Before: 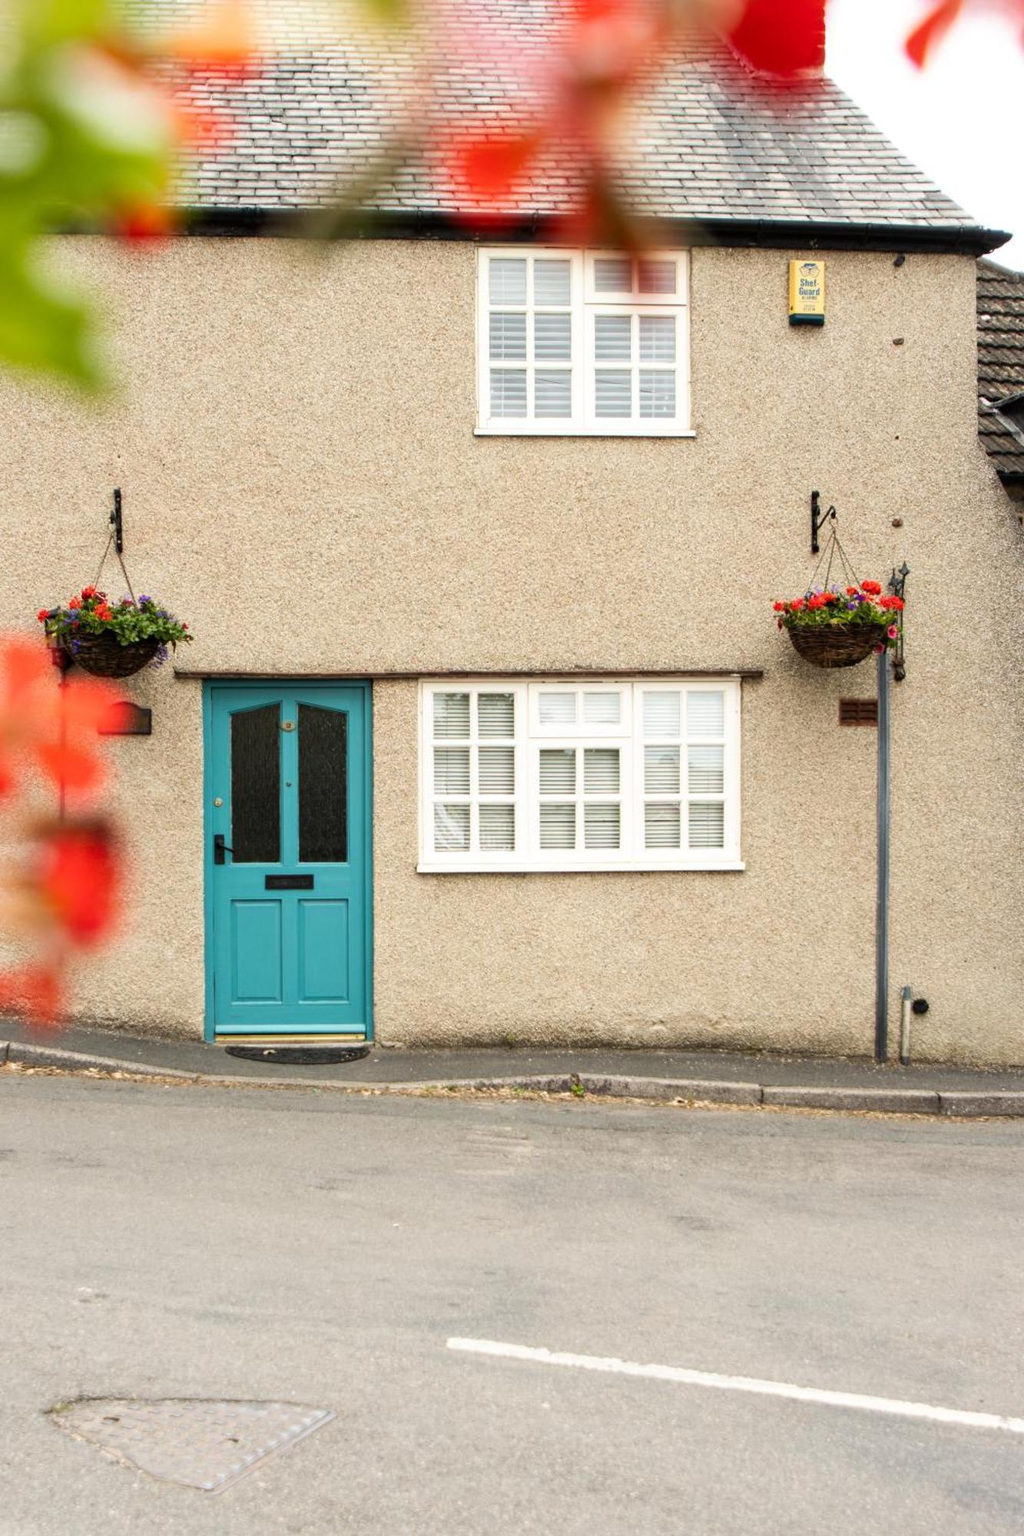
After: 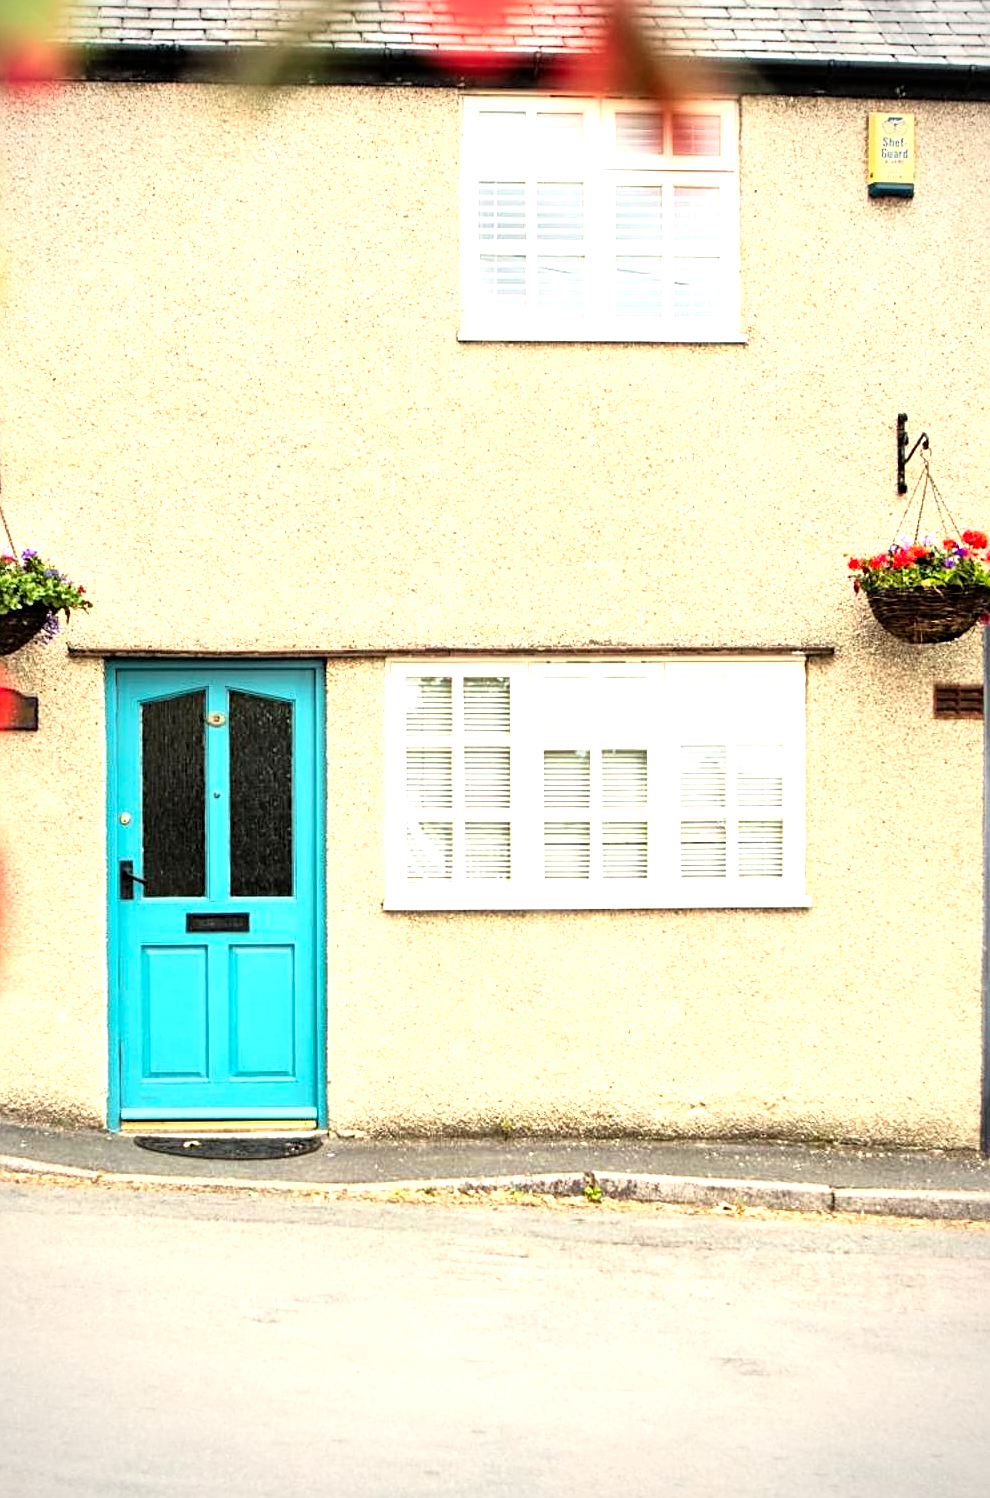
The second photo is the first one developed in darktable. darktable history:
crop and rotate: left 11.963%, top 11.335%, right 13.706%, bottom 13.723%
contrast brightness saturation: contrast 0.2, brightness 0.159, saturation 0.217
vignetting: on, module defaults
sharpen: on, module defaults
tone equalizer: -8 EV -1.06 EV, -7 EV -1.04 EV, -6 EV -0.858 EV, -5 EV -0.549 EV, -3 EV 0.545 EV, -2 EV 0.845 EV, -1 EV 0.986 EV, +0 EV 1.07 EV
local contrast: mode bilateral grid, contrast 20, coarseness 51, detail 161%, midtone range 0.2
